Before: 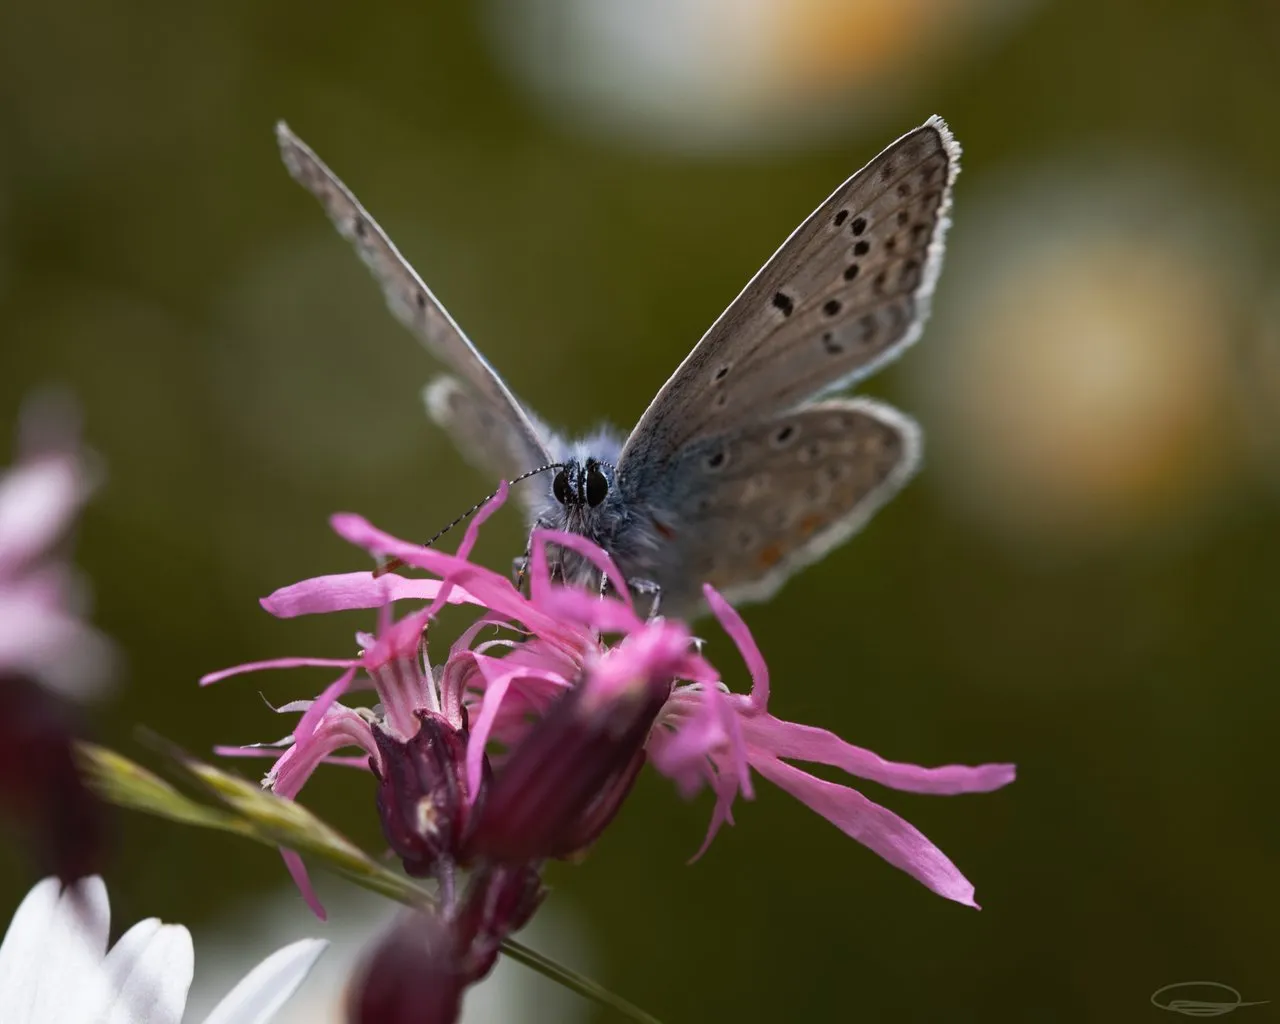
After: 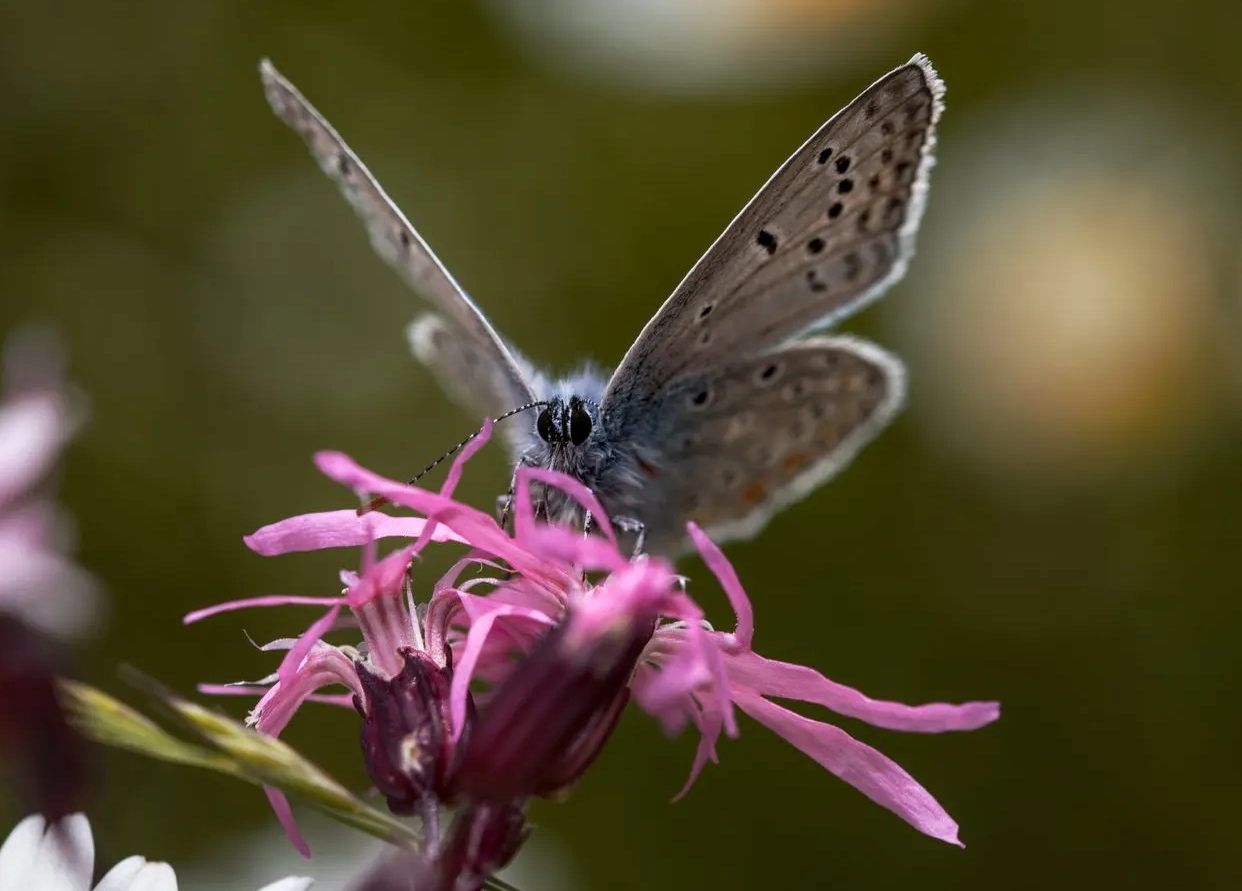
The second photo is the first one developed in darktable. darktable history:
local contrast: on, module defaults
exposure: black level correction 0.001, compensate highlight preservation false
crop: left 1.305%, top 6.136%, right 1.598%, bottom 6.787%
